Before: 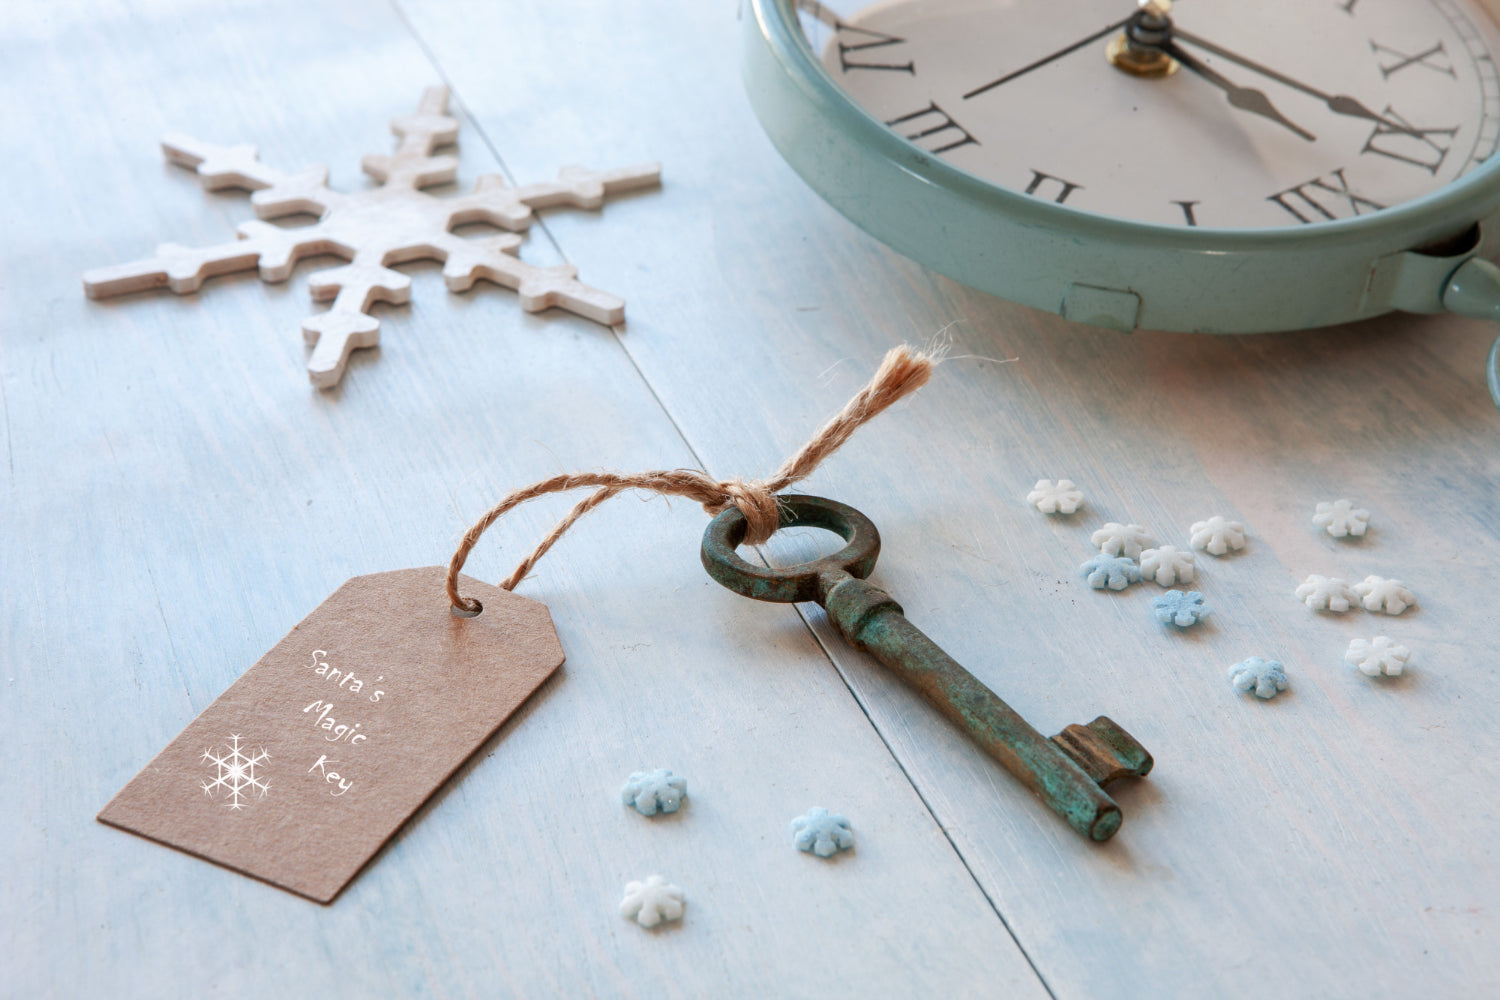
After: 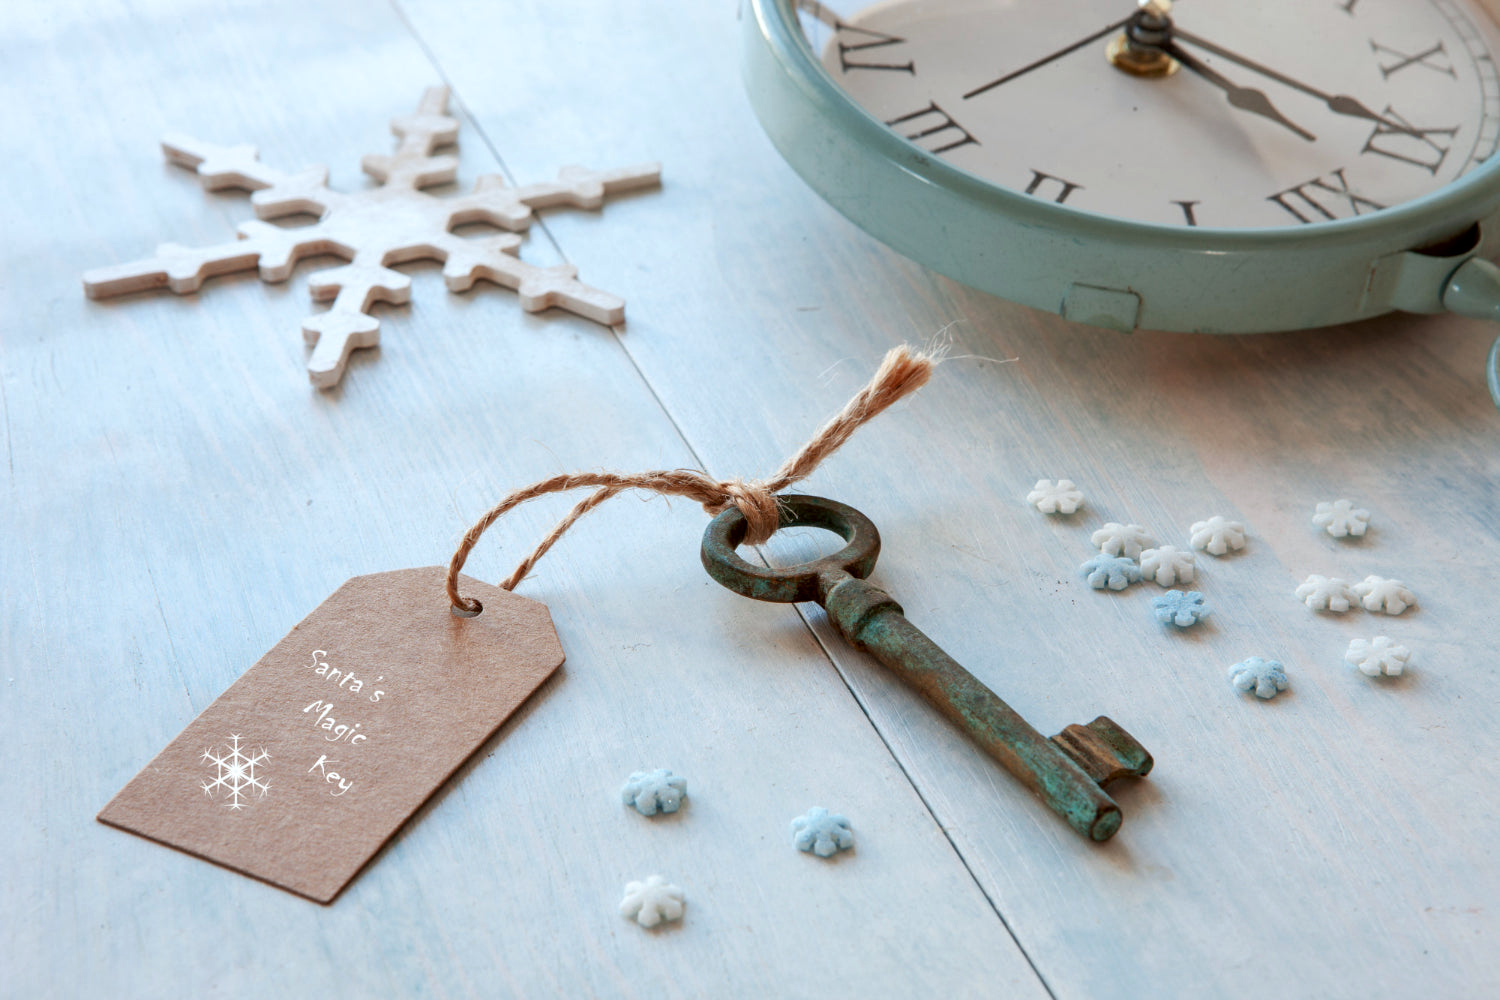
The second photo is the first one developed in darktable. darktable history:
color correction: highlights a* -2.73, highlights b* -2.09, shadows a* 2.41, shadows b* 2.73
contrast equalizer: octaves 7, y [[0.6 ×6], [0.55 ×6], [0 ×6], [0 ×6], [0 ×6]], mix 0.15
